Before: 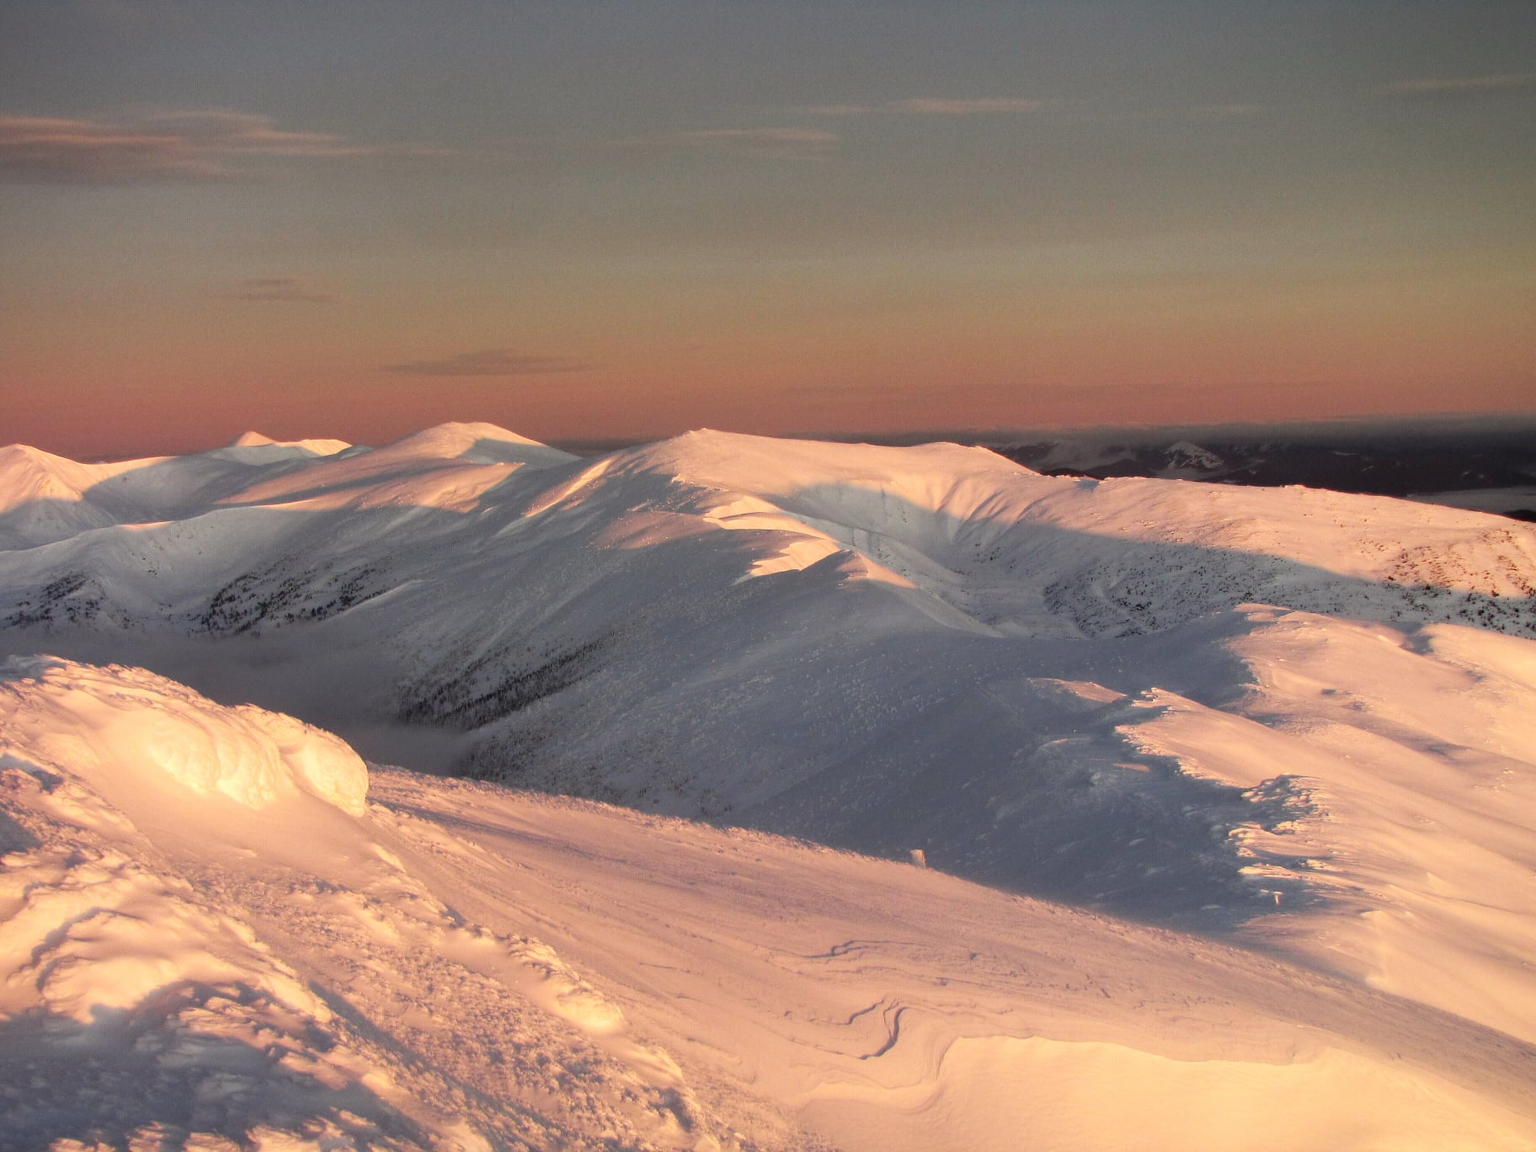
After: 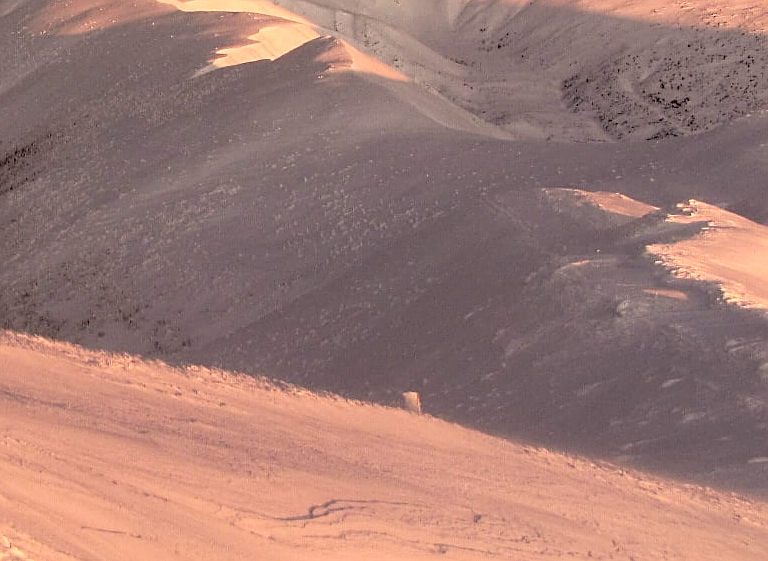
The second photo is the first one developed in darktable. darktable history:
rgb levels: levels [[0.013, 0.434, 0.89], [0, 0.5, 1], [0, 0.5, 1]]
sharpen: on, module defaults
crop: left 37.221%, top 45.169%, right 20.63%, bottom 13.777%
tone equalizer: on, module defaults
color correction: highlights a* 10.21, highlights b* 9.79, shadows a* 8.61, shadows b* 7.88, saturation 0.8
